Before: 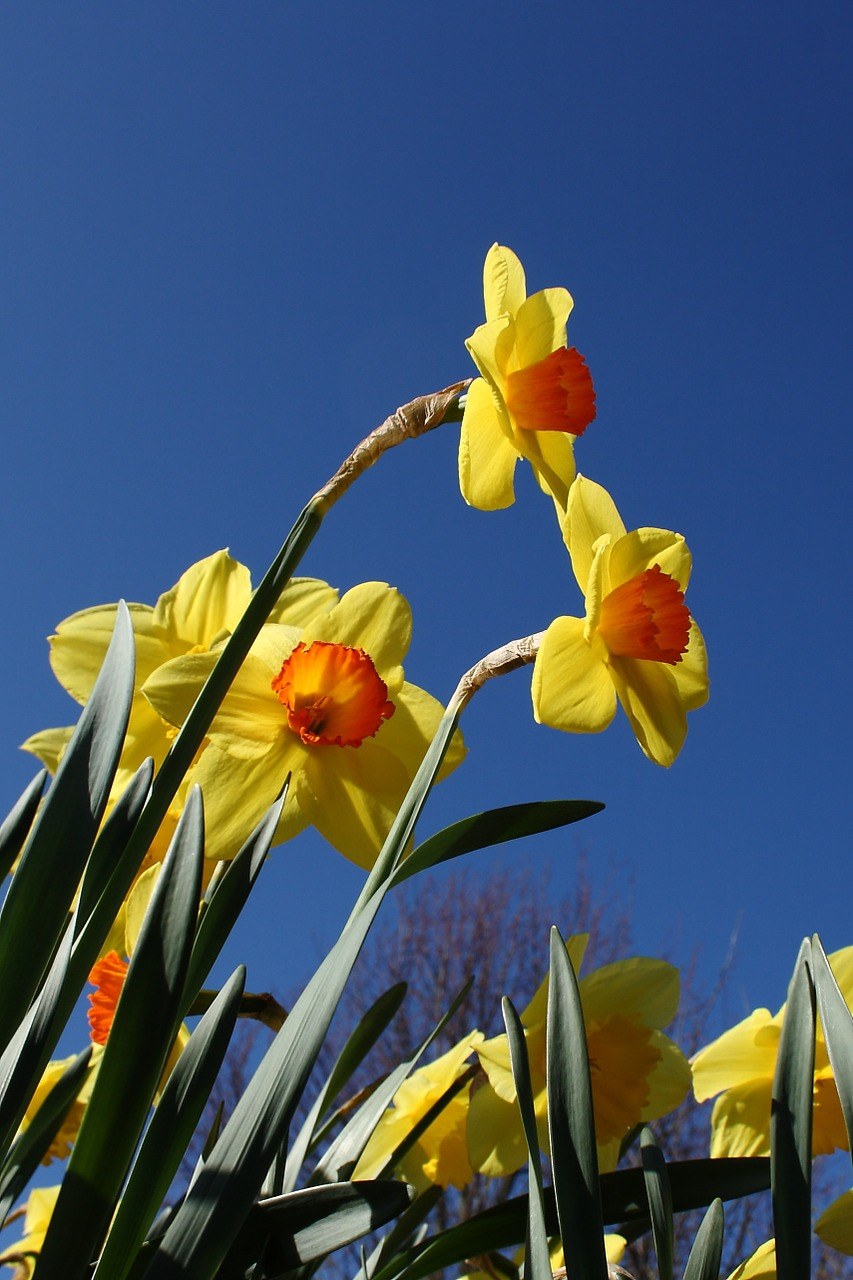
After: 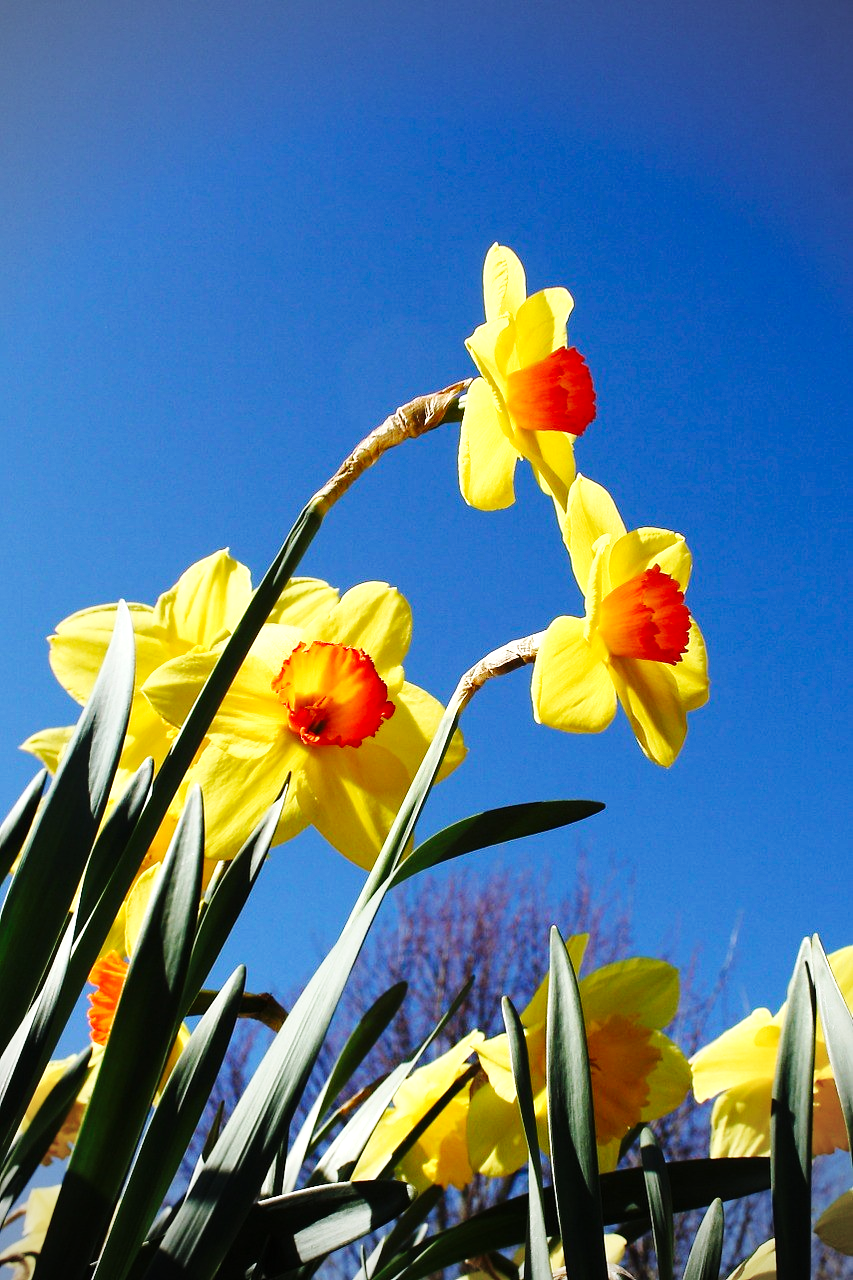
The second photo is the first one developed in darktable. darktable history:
exposure: exposure 0.633 EV, compensate highlight preservation false
base curve: curves: ch0 [(0, 0) (0.036, 0.025) (0.121, 0.166) (0.206, 0.329) (0.605, 0.79) (1, 1)], preserve colors none
vignetting: unbound false
